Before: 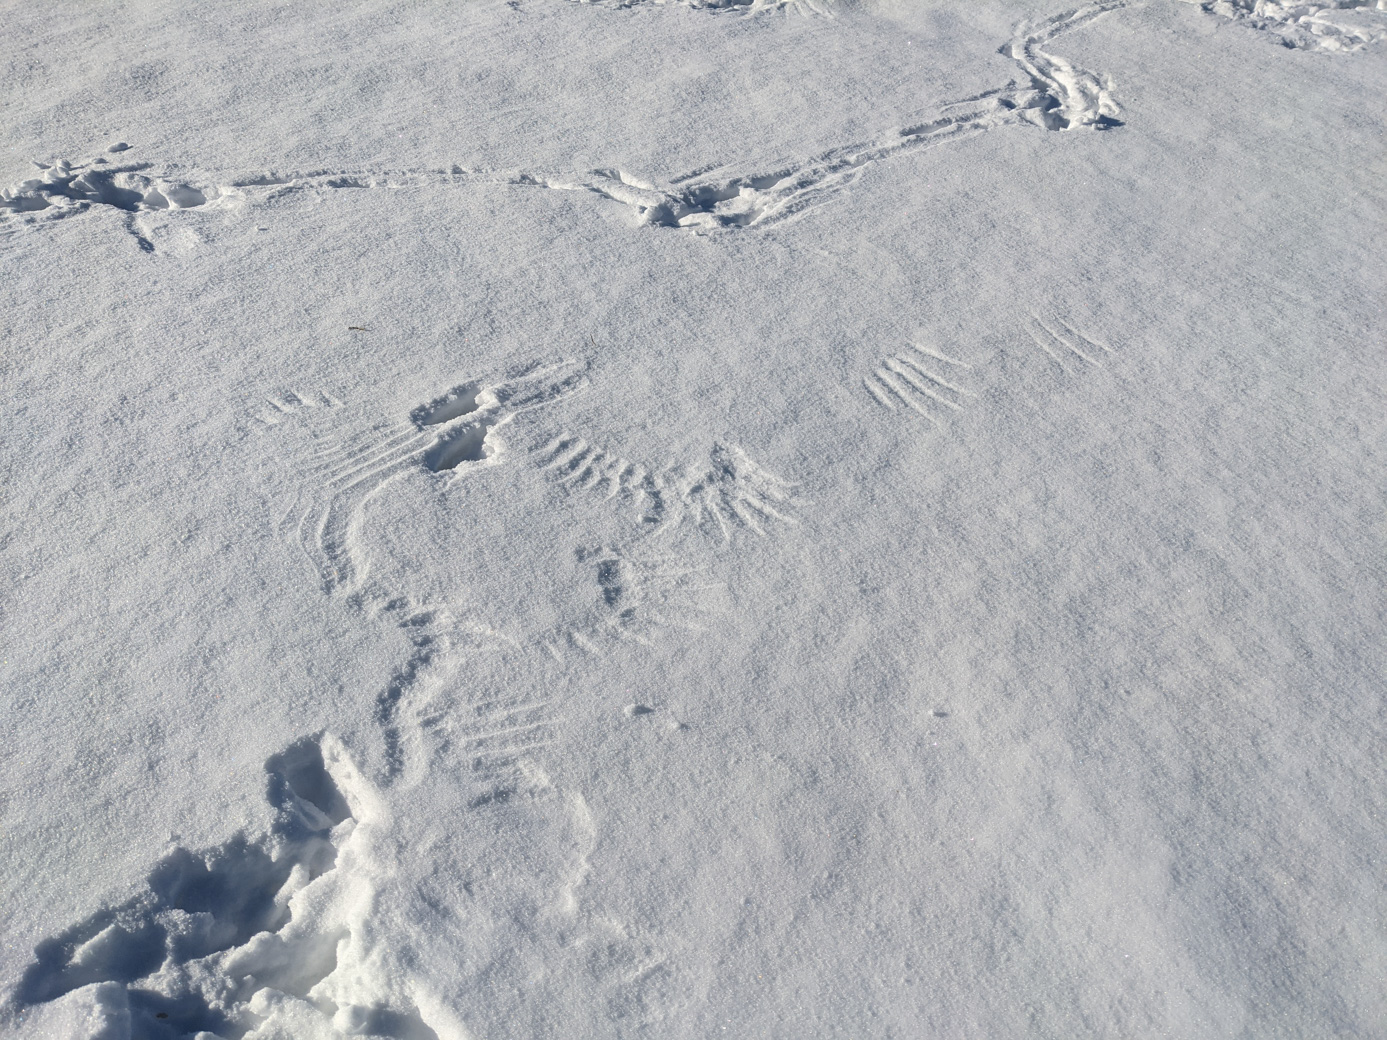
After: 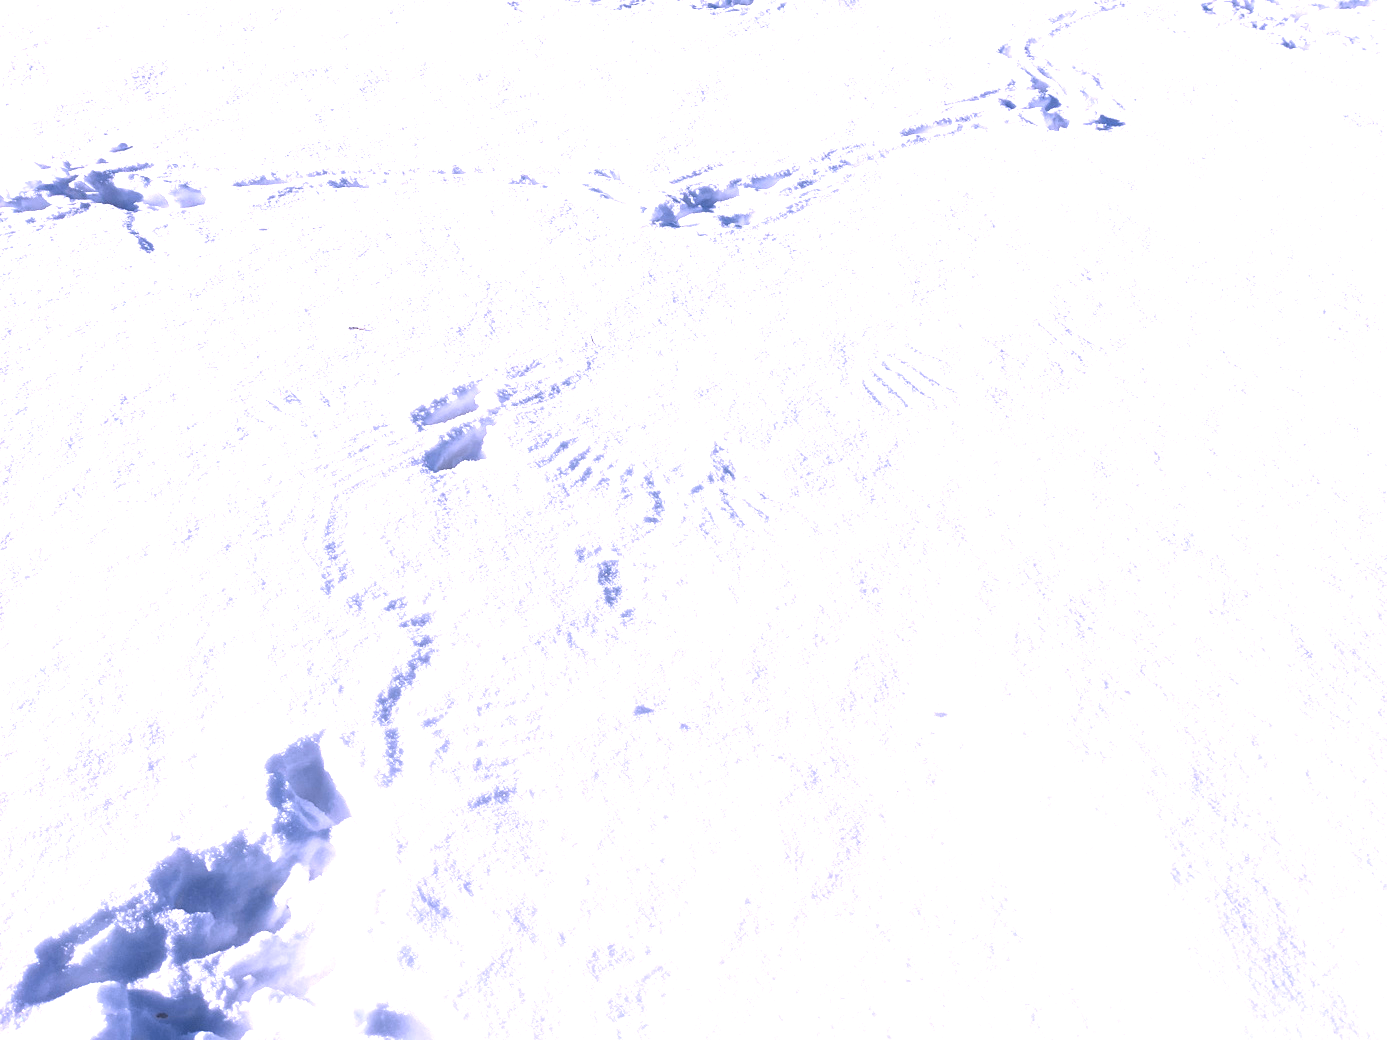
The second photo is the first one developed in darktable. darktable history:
color correction: highlights a* 15.03, highlights b* -25.07
exposure: black level correction 0.001, exposure 1.646 EV, compensate exposure bias true, compensate highlight preservation false
white balance: red 0.98, blue 1.034
